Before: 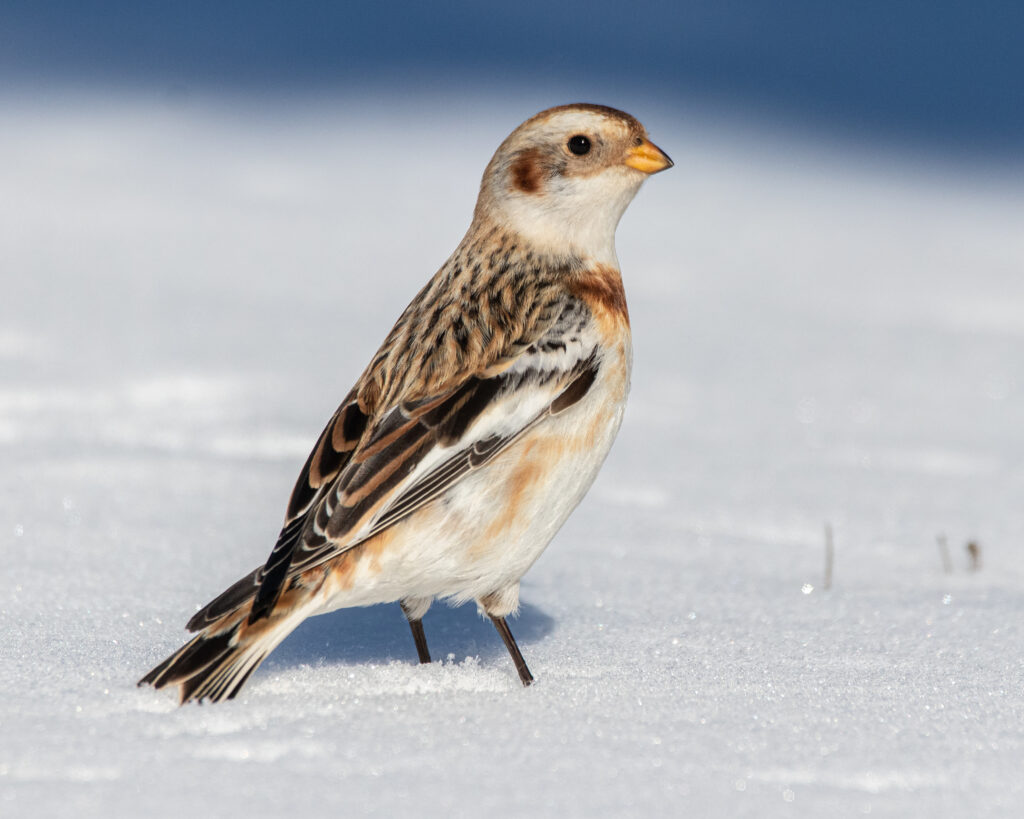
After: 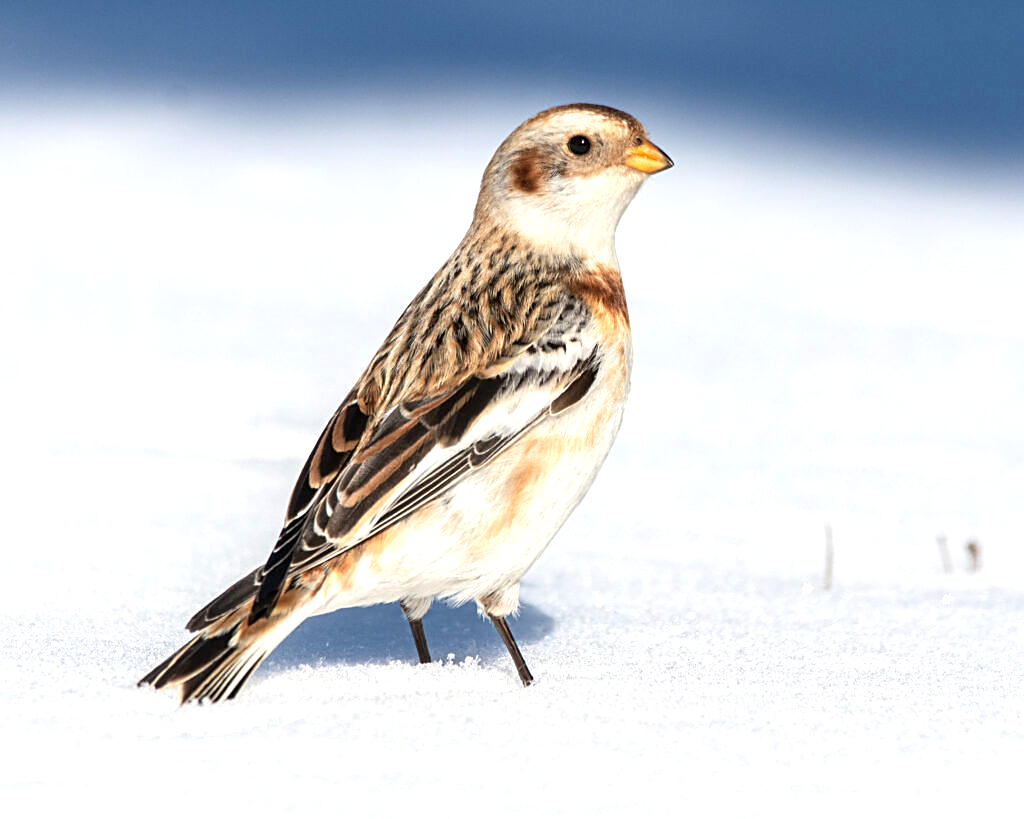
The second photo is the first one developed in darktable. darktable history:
sharpen: on, module defaults
exposure: exposure 0.669 EV, compensate highlight preservation false
